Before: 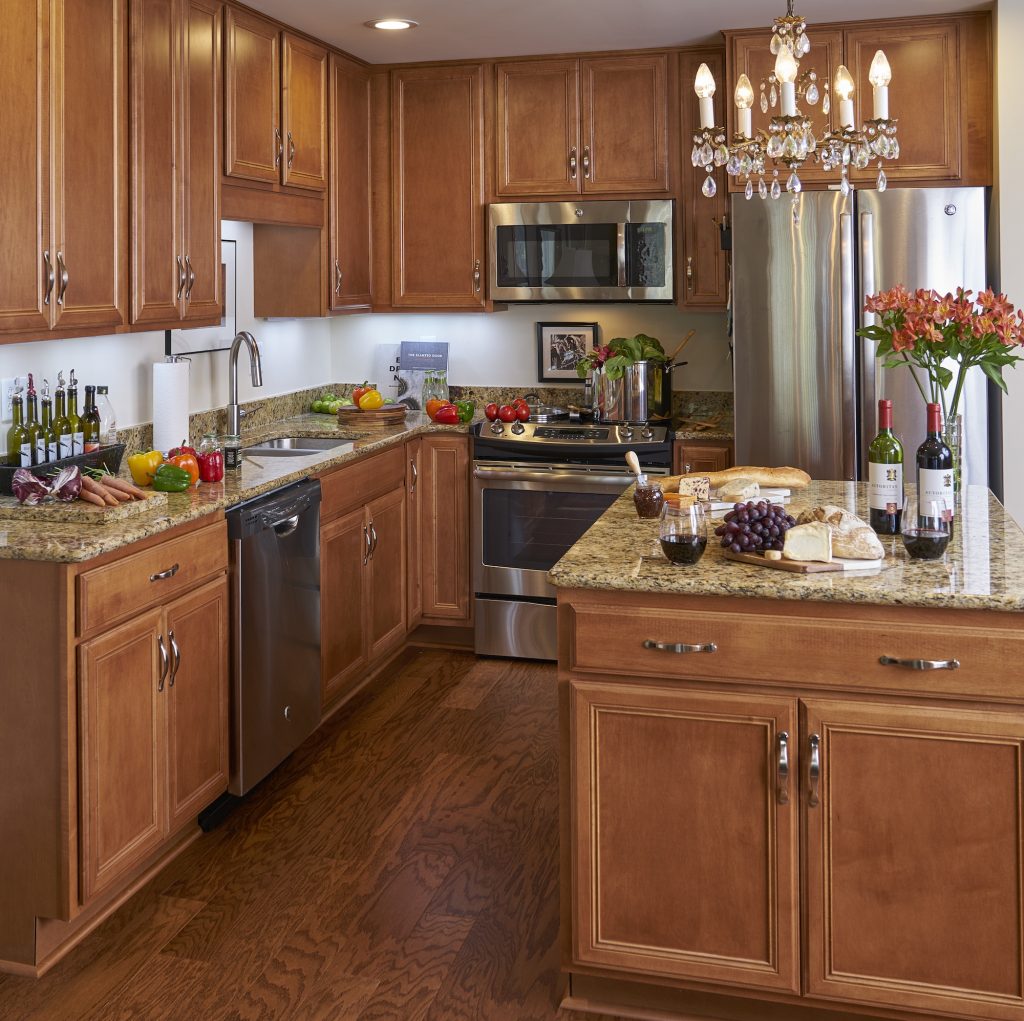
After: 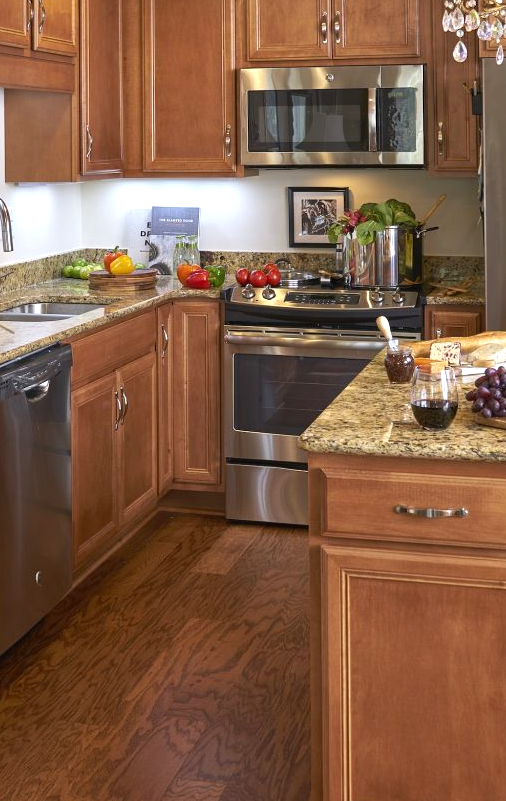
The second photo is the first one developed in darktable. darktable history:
crop and rotate: angle 0.02°, left 24.353%, top 13.219%, right 26.156%, bottom 8.224%
exposure: black level correction 0, exposure 0.6 EV, compensate highlight preservation false
